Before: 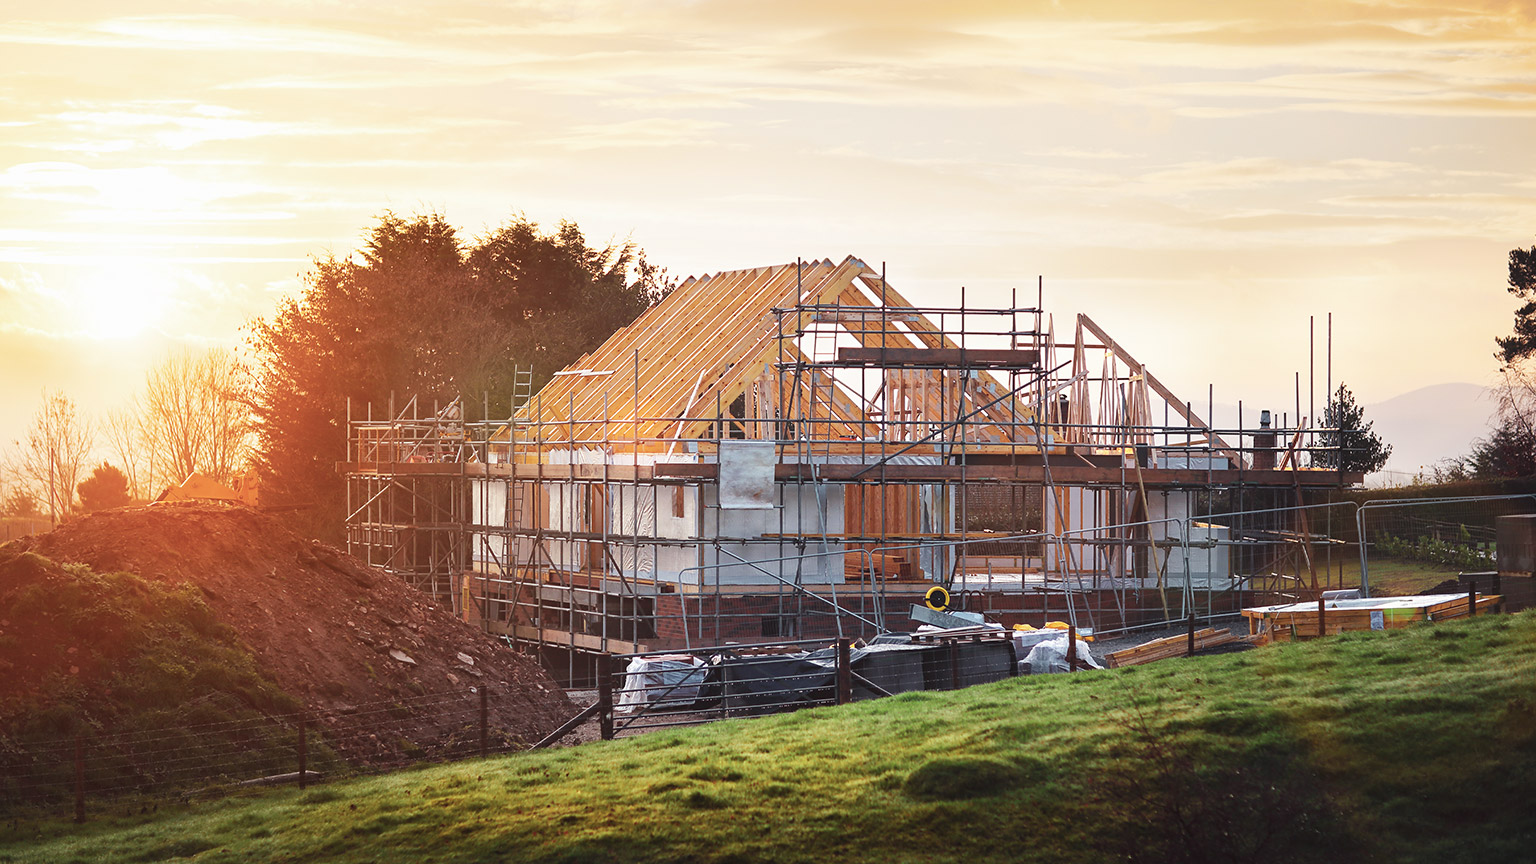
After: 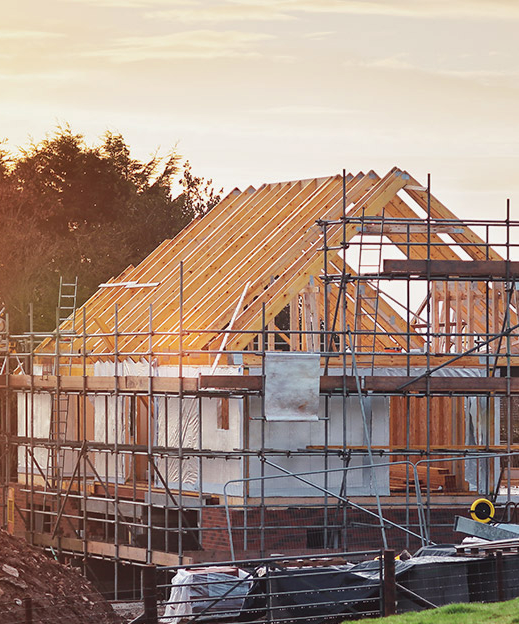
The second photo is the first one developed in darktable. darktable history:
crop and rotate: left 29.675%, top 10.219%, right 36.473%, bottom 17.51%
shadows and highlights: shadows -20.62, white point adjustment -1.9, highlights -35.17
